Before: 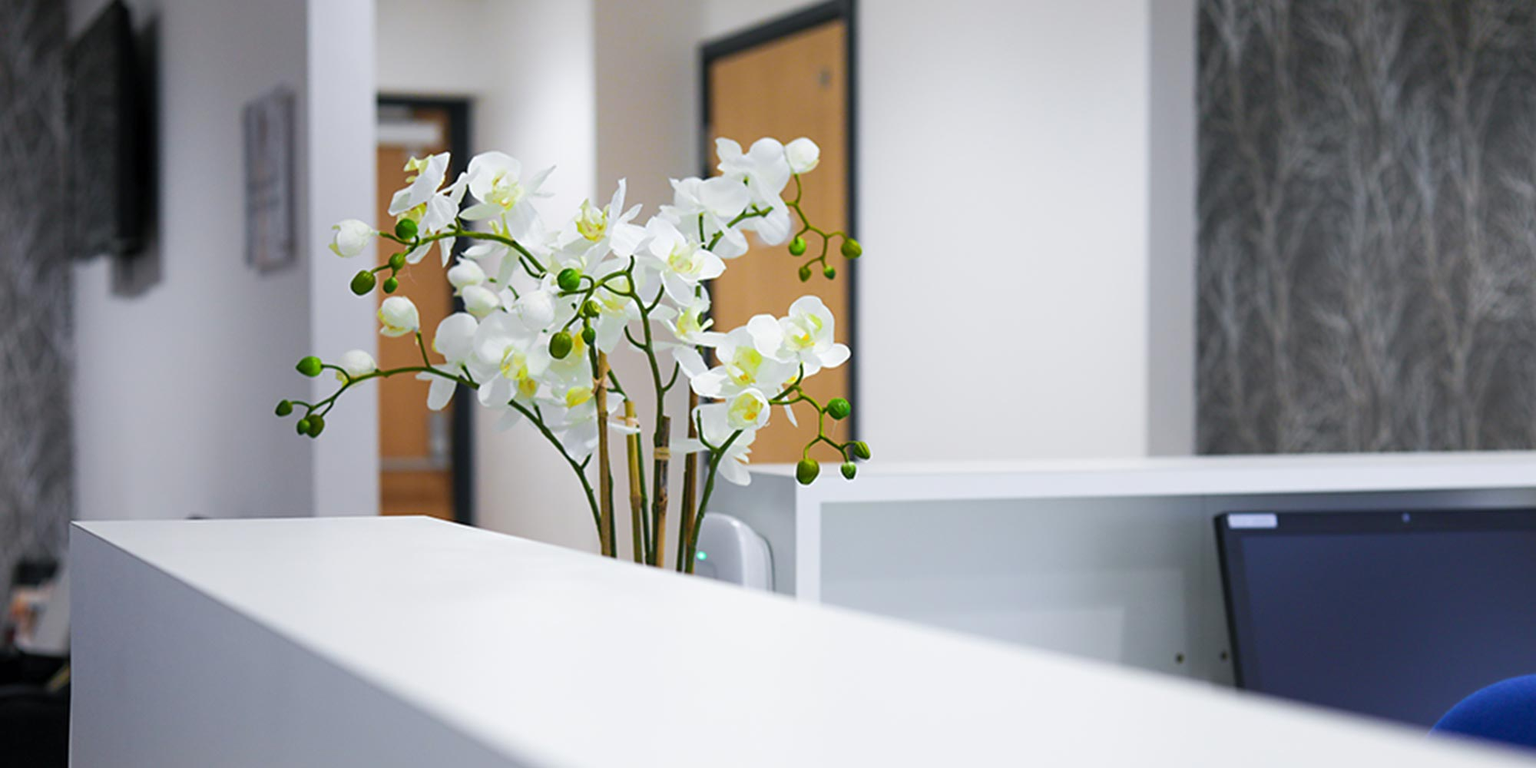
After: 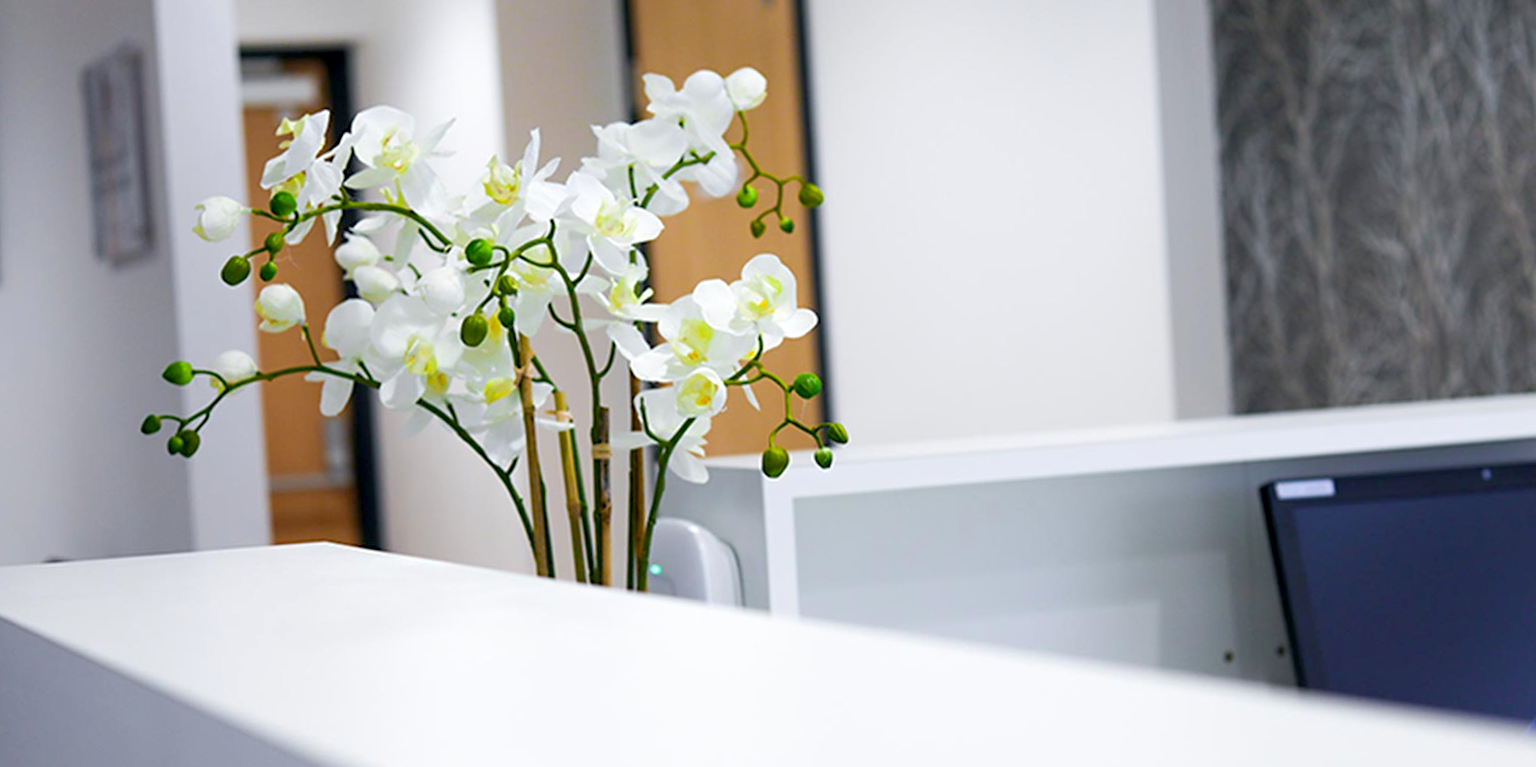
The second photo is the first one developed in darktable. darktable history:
crop and rotate: angle 3.44°, left 5.665%, top 5.713%
exposure: black level correction 0.009, exposure 0.108 EV, compensate exposure bias true, compensate highlight preservation false
